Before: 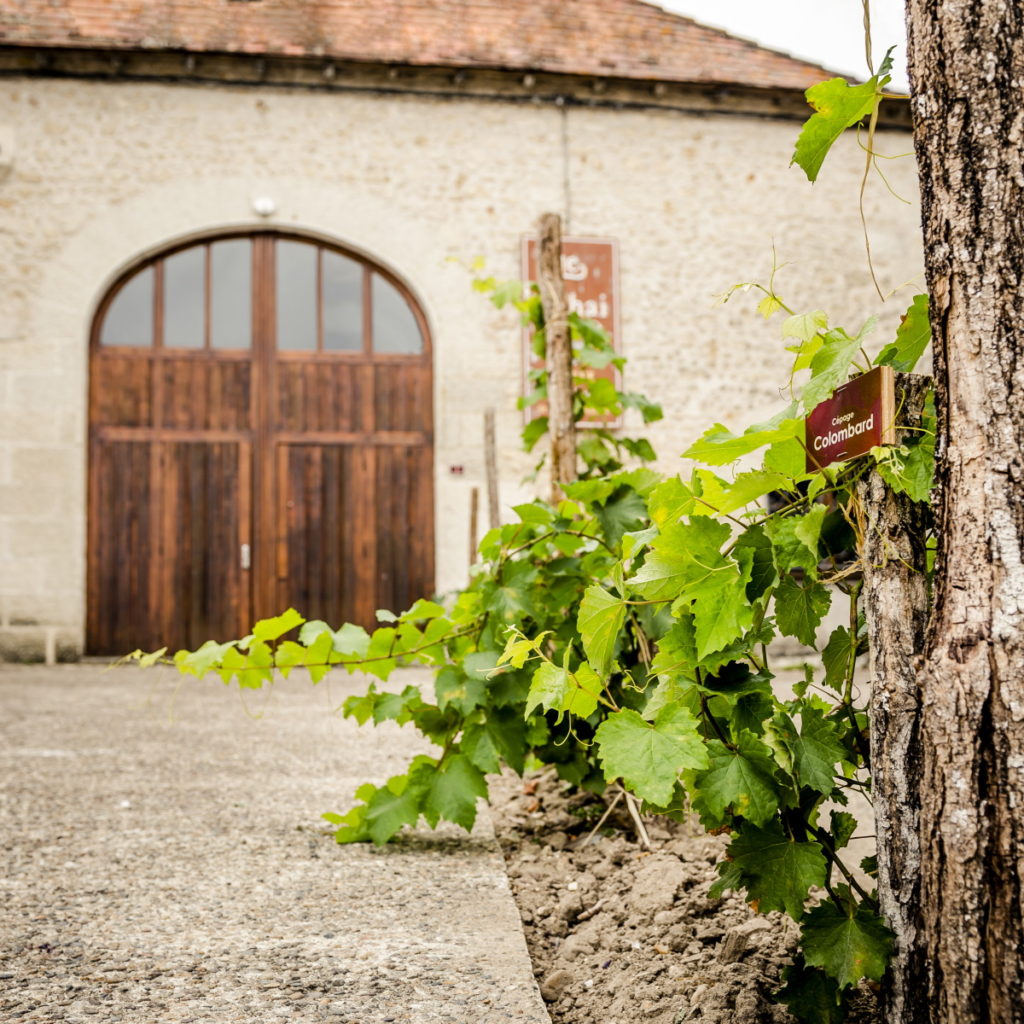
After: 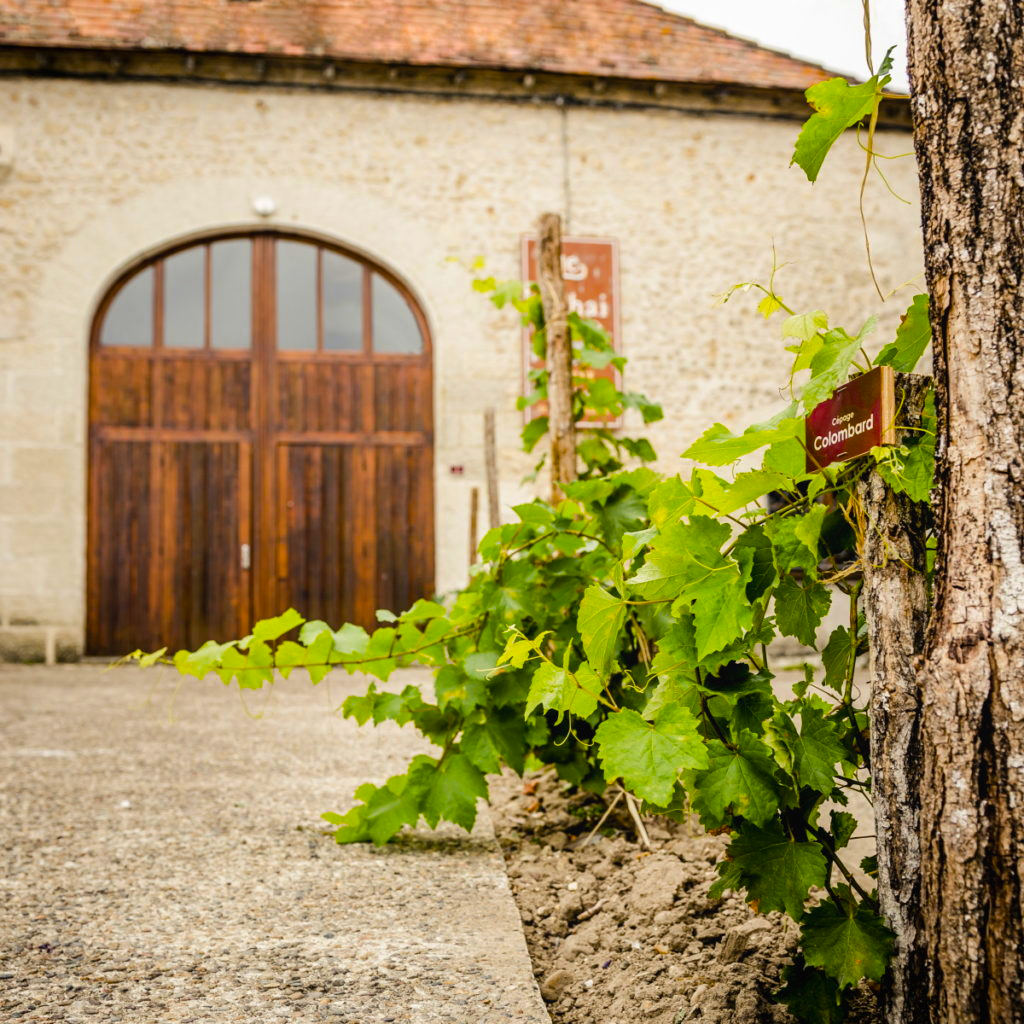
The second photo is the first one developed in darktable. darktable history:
color balance rgb: perceptual saturation grading › global saturation 25.595%, global vibrance 20%
contrast equalizer: octaves 7, y [[0.439, 0.44, 0.442, 0.457, 0.493, 0.498], [0.5 ×6], [0.5 ×6], [0 ×6], [0 ×6]], mix 0.211
base curve: curves: ch0 [(0, 0) (0.303, 0.277) (1, 1)], preserve colors none
